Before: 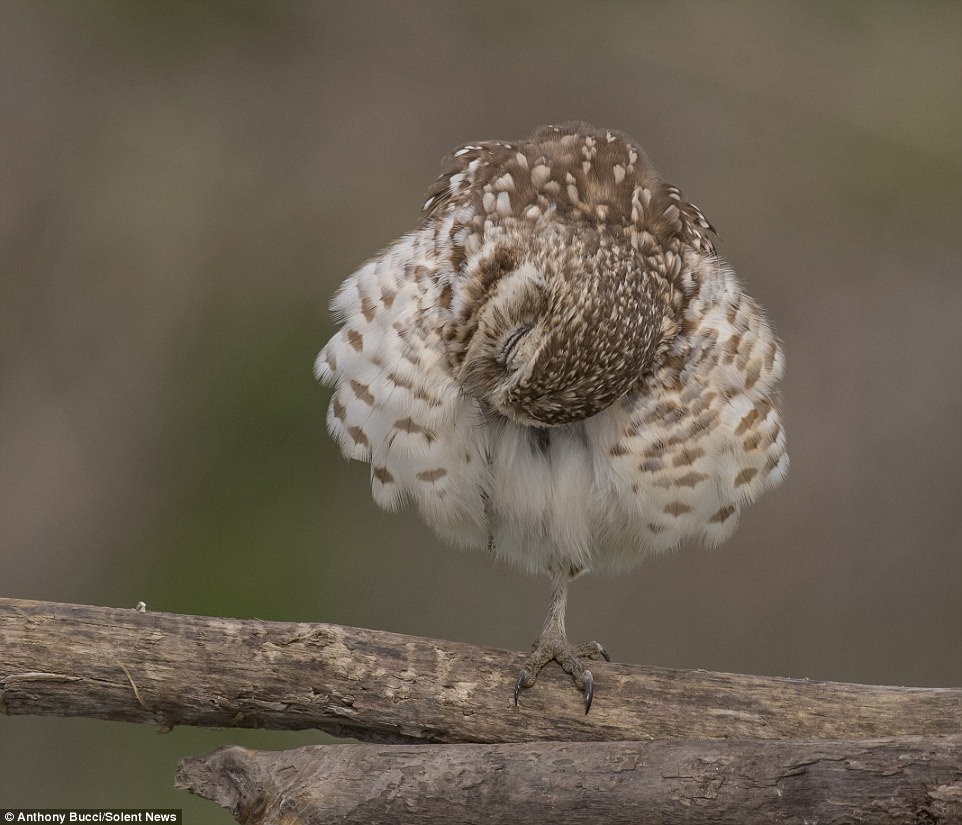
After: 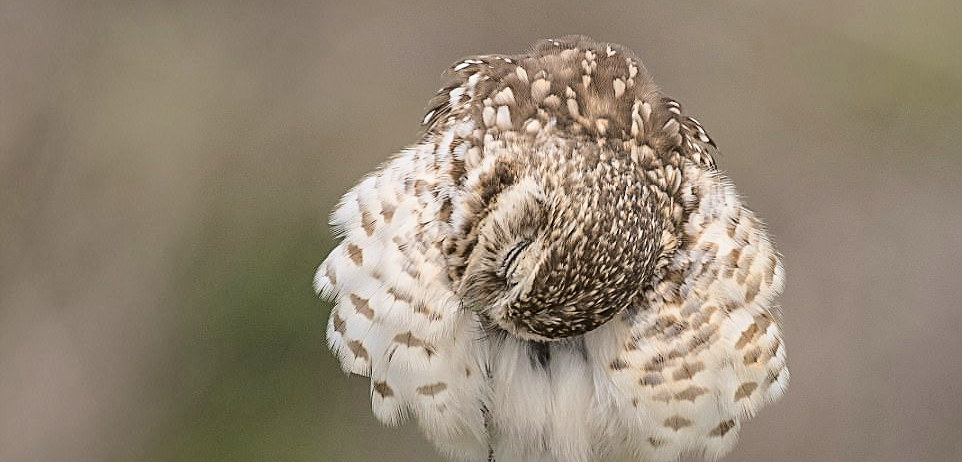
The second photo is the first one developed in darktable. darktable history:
crop and rotate: top 10.442%, bottom 33.466%
base curve: curves: ch0 [(0, 0) (0.028, 0.03) (0.121, 0.232) (0.46, 0.748) (0.859, 0.968) (1, 1)]
sharpen: on, module defaults
